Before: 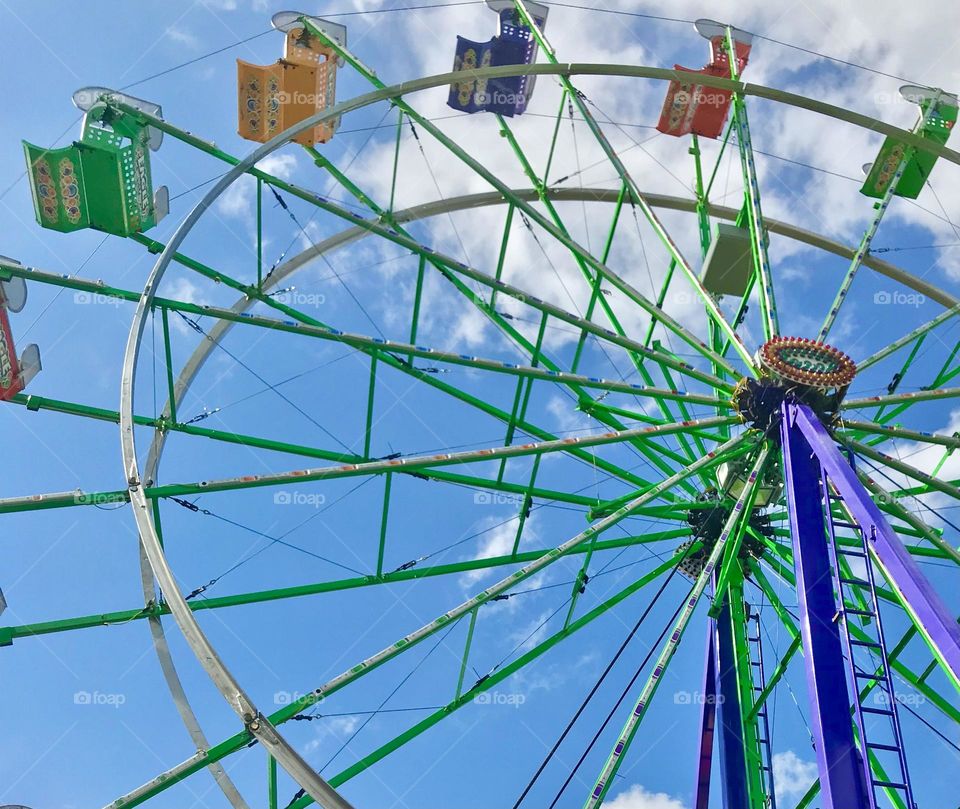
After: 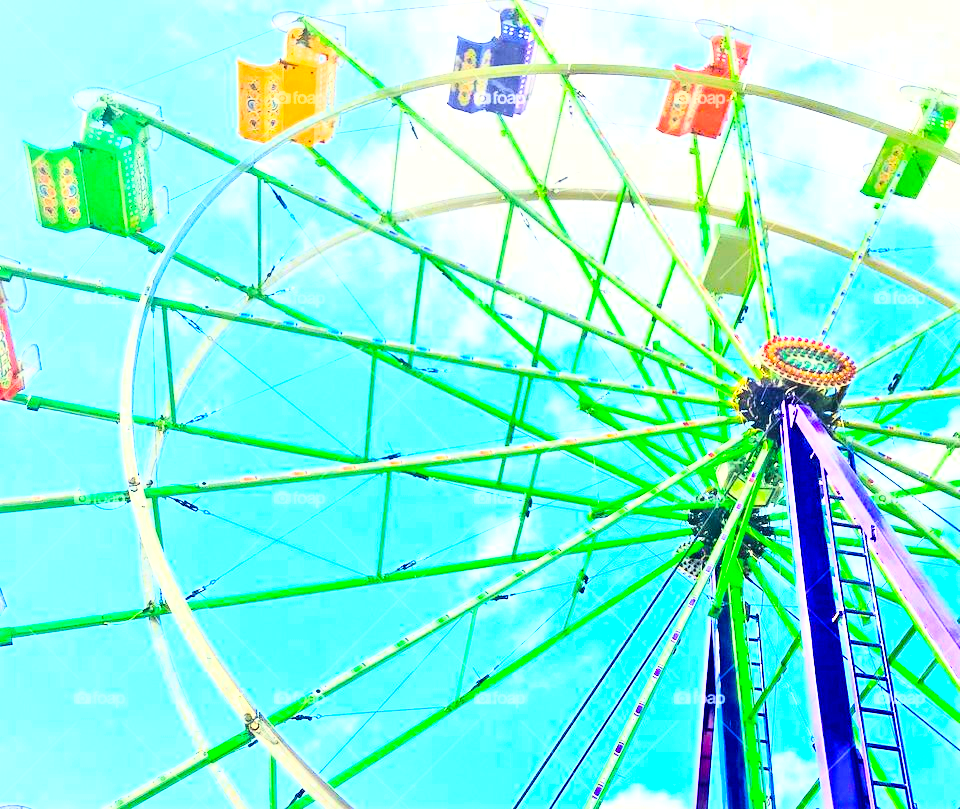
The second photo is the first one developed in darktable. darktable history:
exposure: exposure 1.225 EV, compensate exposure bias true, compensate highlight preservation false
base curve: curves: ch0 [(0, 0) (0.007, 0.004) (0.027, 0.03) (0.046, 0.07) (0.207, 0.54) (0.442, 0.872) (0.673, 0.972) (1, 1)]
color balance rgb: power › chroma 0.325%, power › hue 23.27°, highlights gain › chroma 3.09%, highlights gain › hue 78.59°, linear chroma grading › global chroma 9.116%, perceptual saturation grading › global saturation 25.374%, global vibrance 20%
